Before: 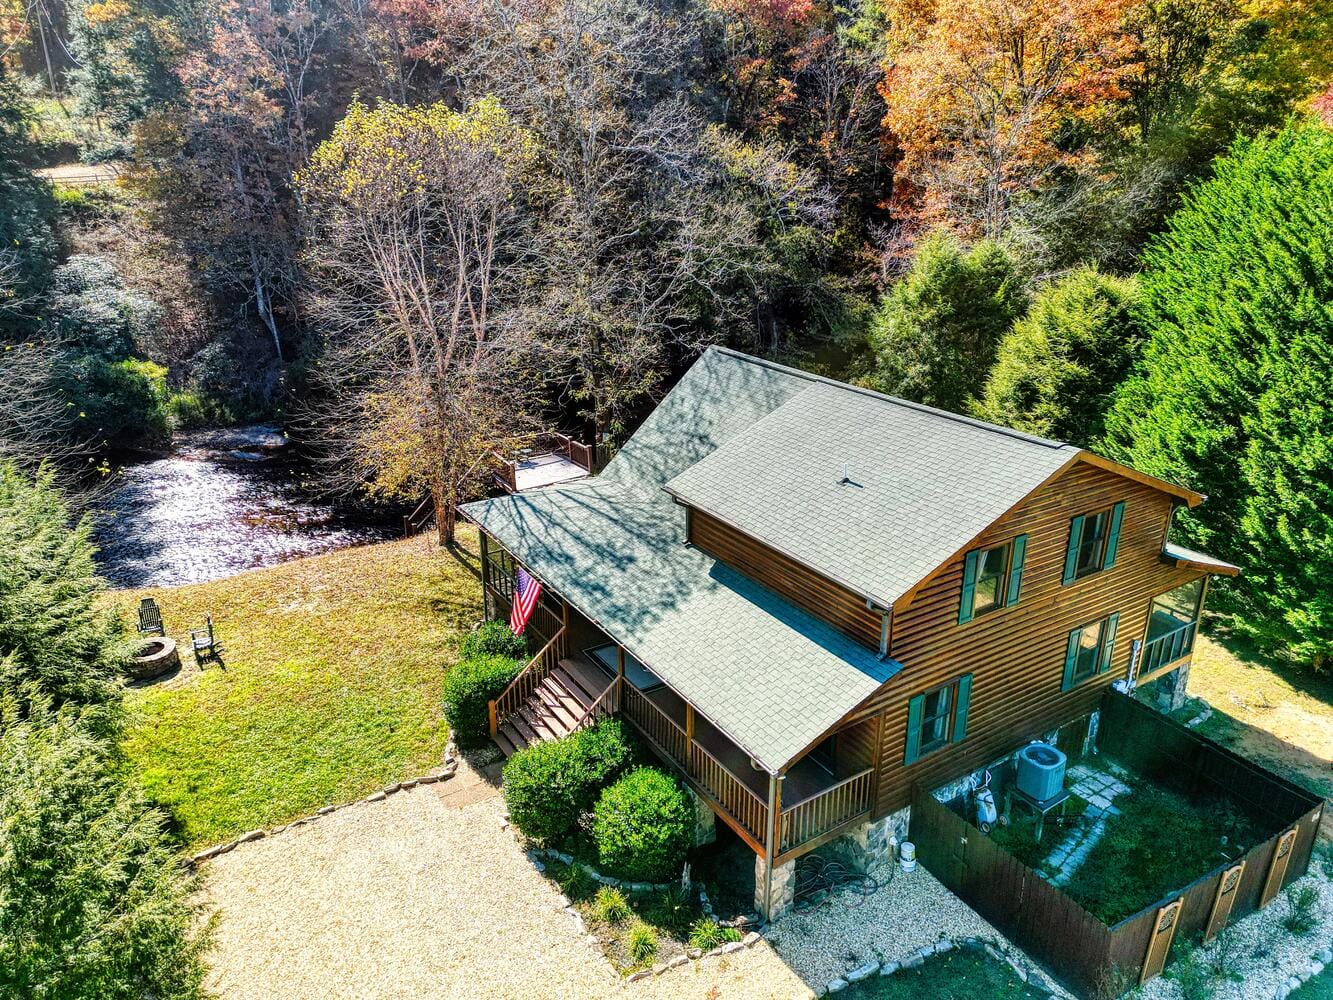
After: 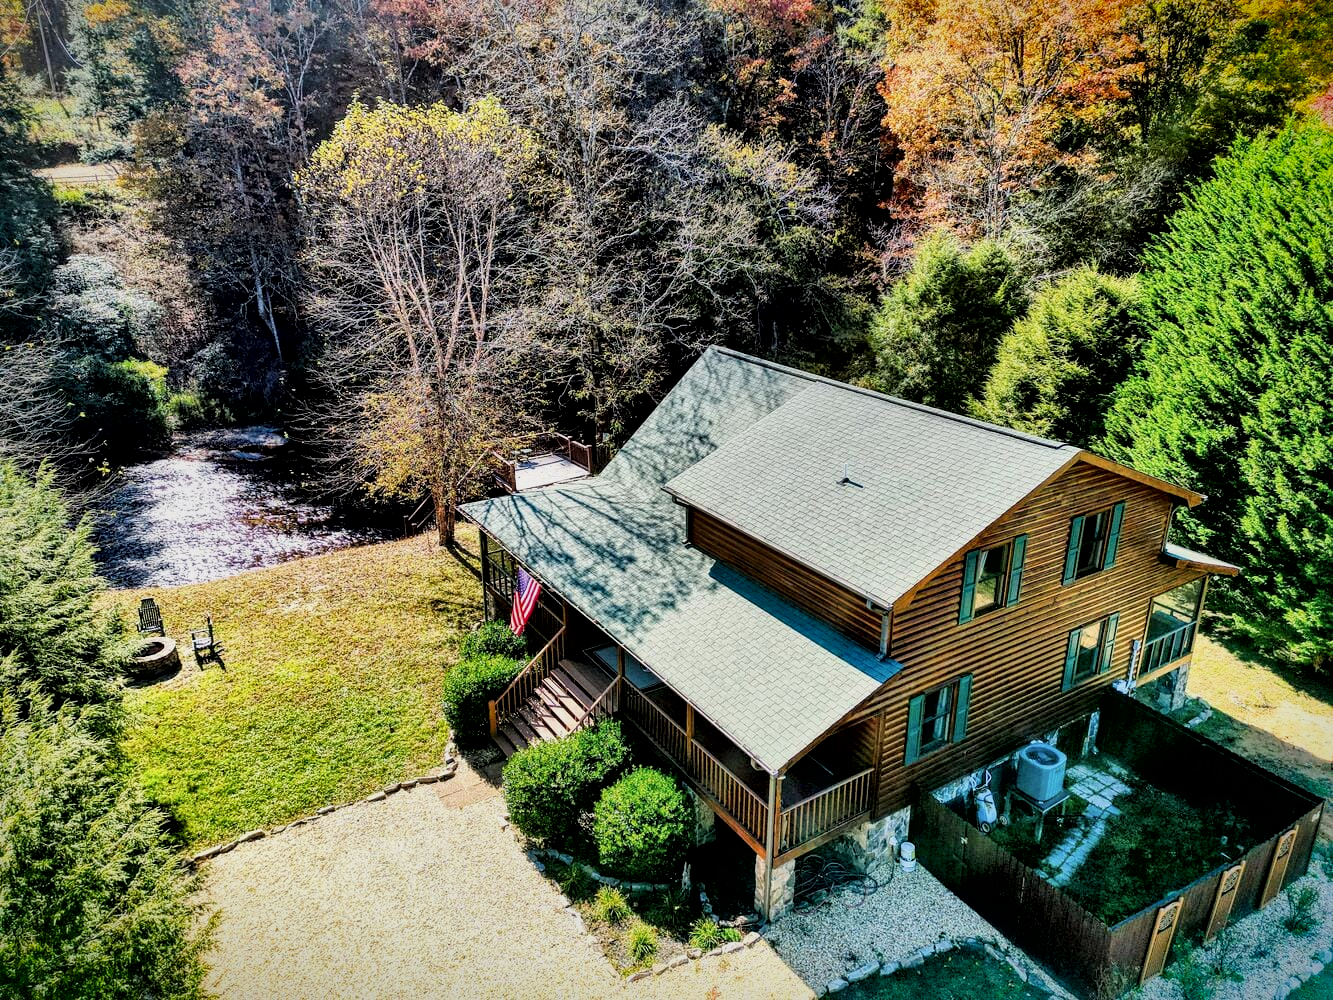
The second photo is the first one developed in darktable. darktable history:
tone equalizer: -7 EV 0.095 EV
local contrast: mode bilateral grid, contrast 70, coarseness 75, detail 181%, midtone range 0.2
vignetting: fall-off start 100.75%, saturation 0.366, width/height ratio 1.325
filmic rgb: black relative exposure -7.65 EV, white relative exposure 4.56 EV, threshold 5.98 EV, hardness 3.61, contrast 1.057, color science v6 (2022), enable highlight reconstruction true
exposure: exposure -0.004 EV, compensate exposure bias true, compensate highlight preservation false
